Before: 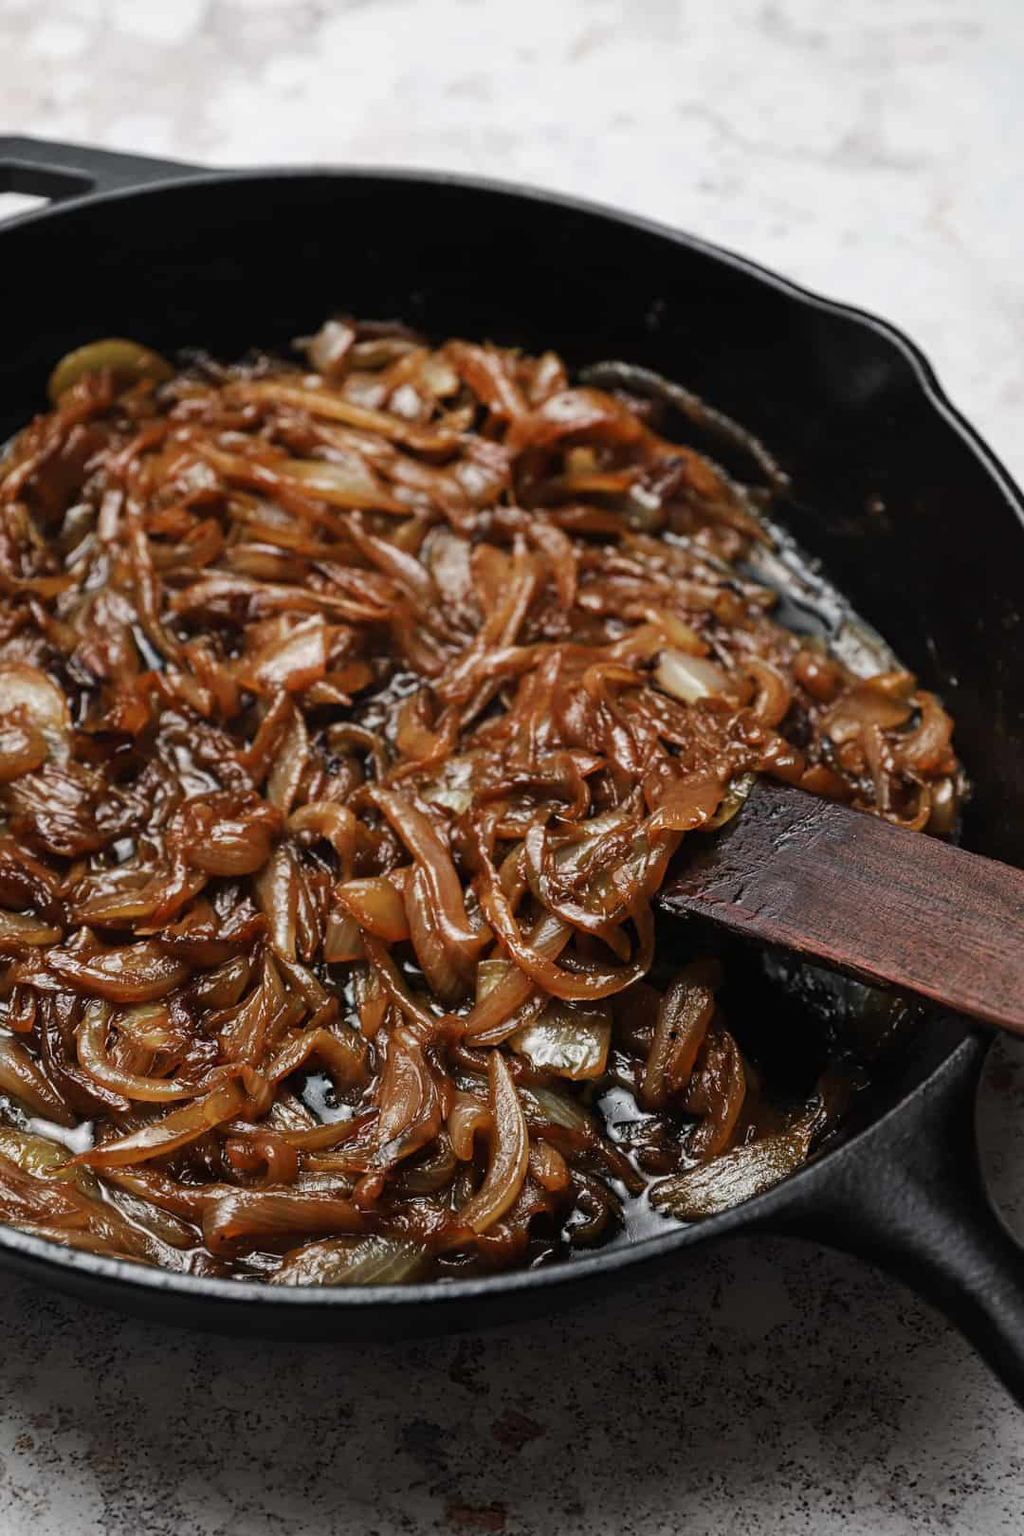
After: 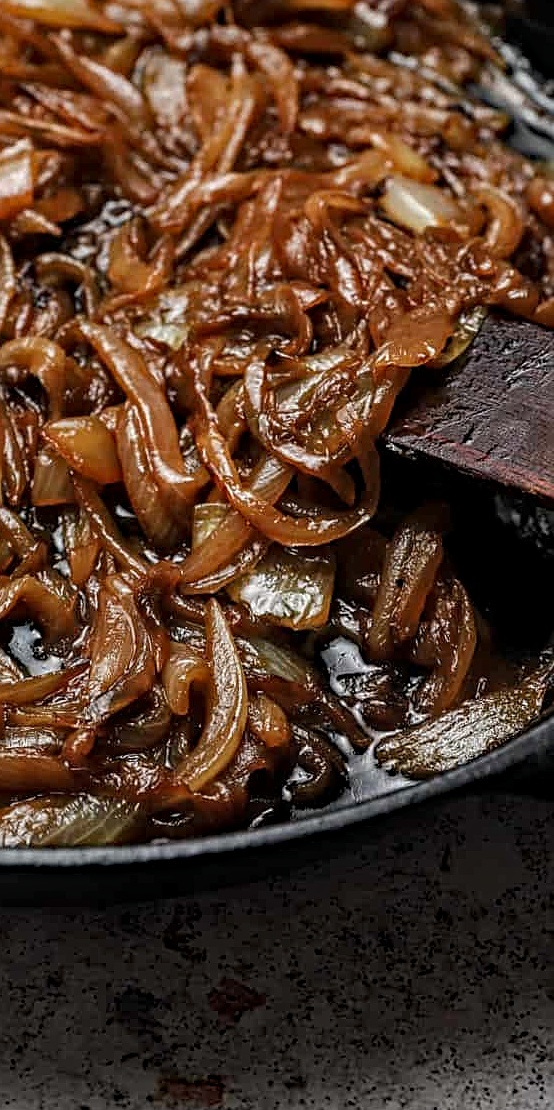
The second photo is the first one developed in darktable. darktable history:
crop and rotate: left 28.749%, top 31.43%, right 19.864%
sharpen: amount 0.497
local contrast: on, module defaults
haze removal: strength 0.295, distance 0.245, compatibility mode true, adaptive false
